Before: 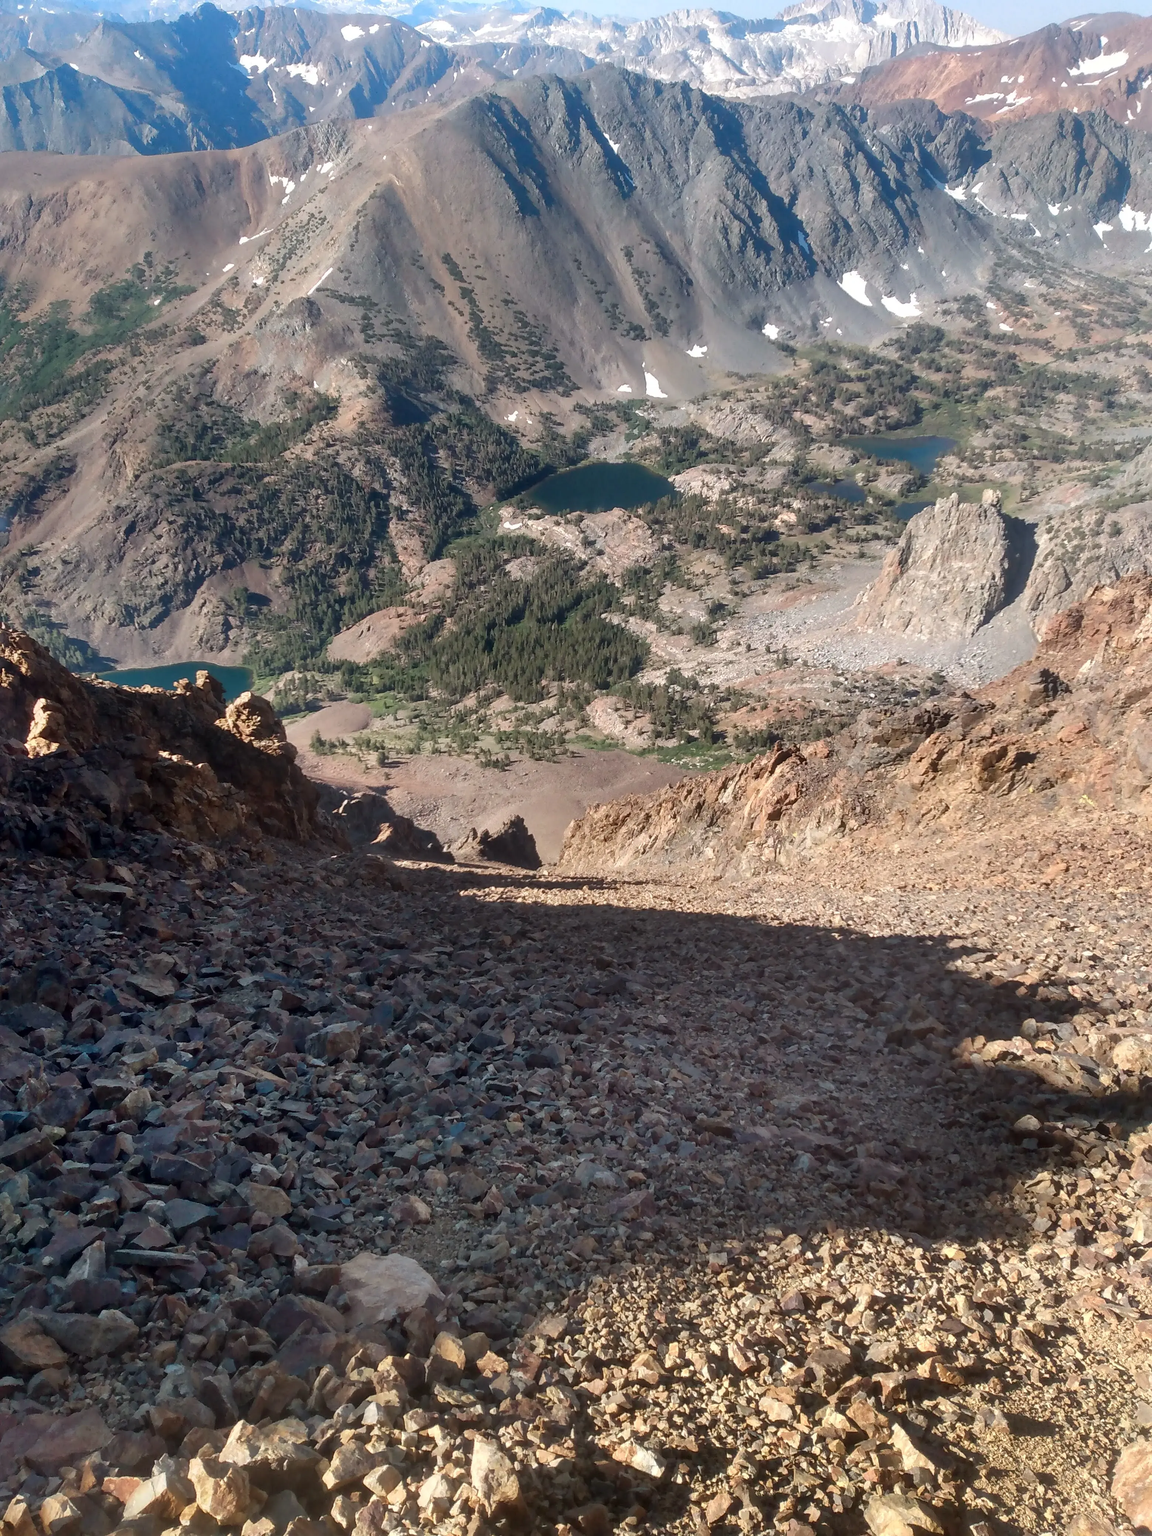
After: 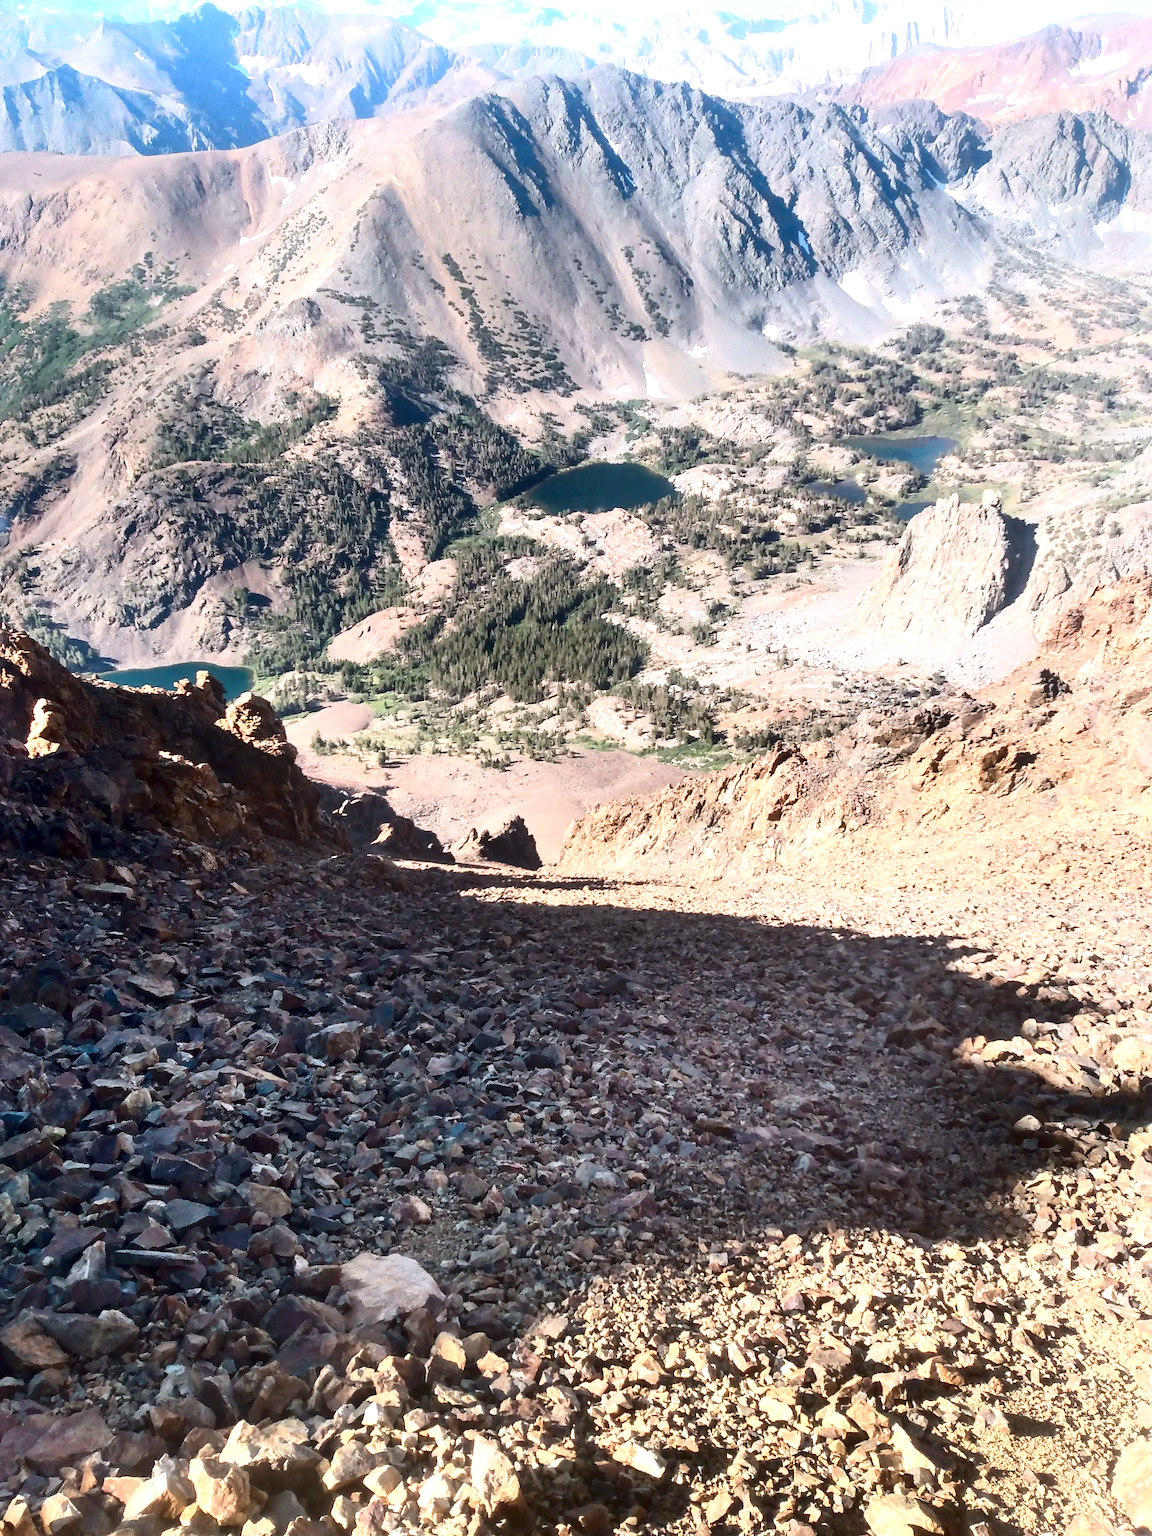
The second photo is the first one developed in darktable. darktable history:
white balance: red 1.009, blue 1.027
contrast brightness saturation: contrast 0.28
exposure: black level correction 0, exposure 0.9 EV, compensate highlight preservation false
